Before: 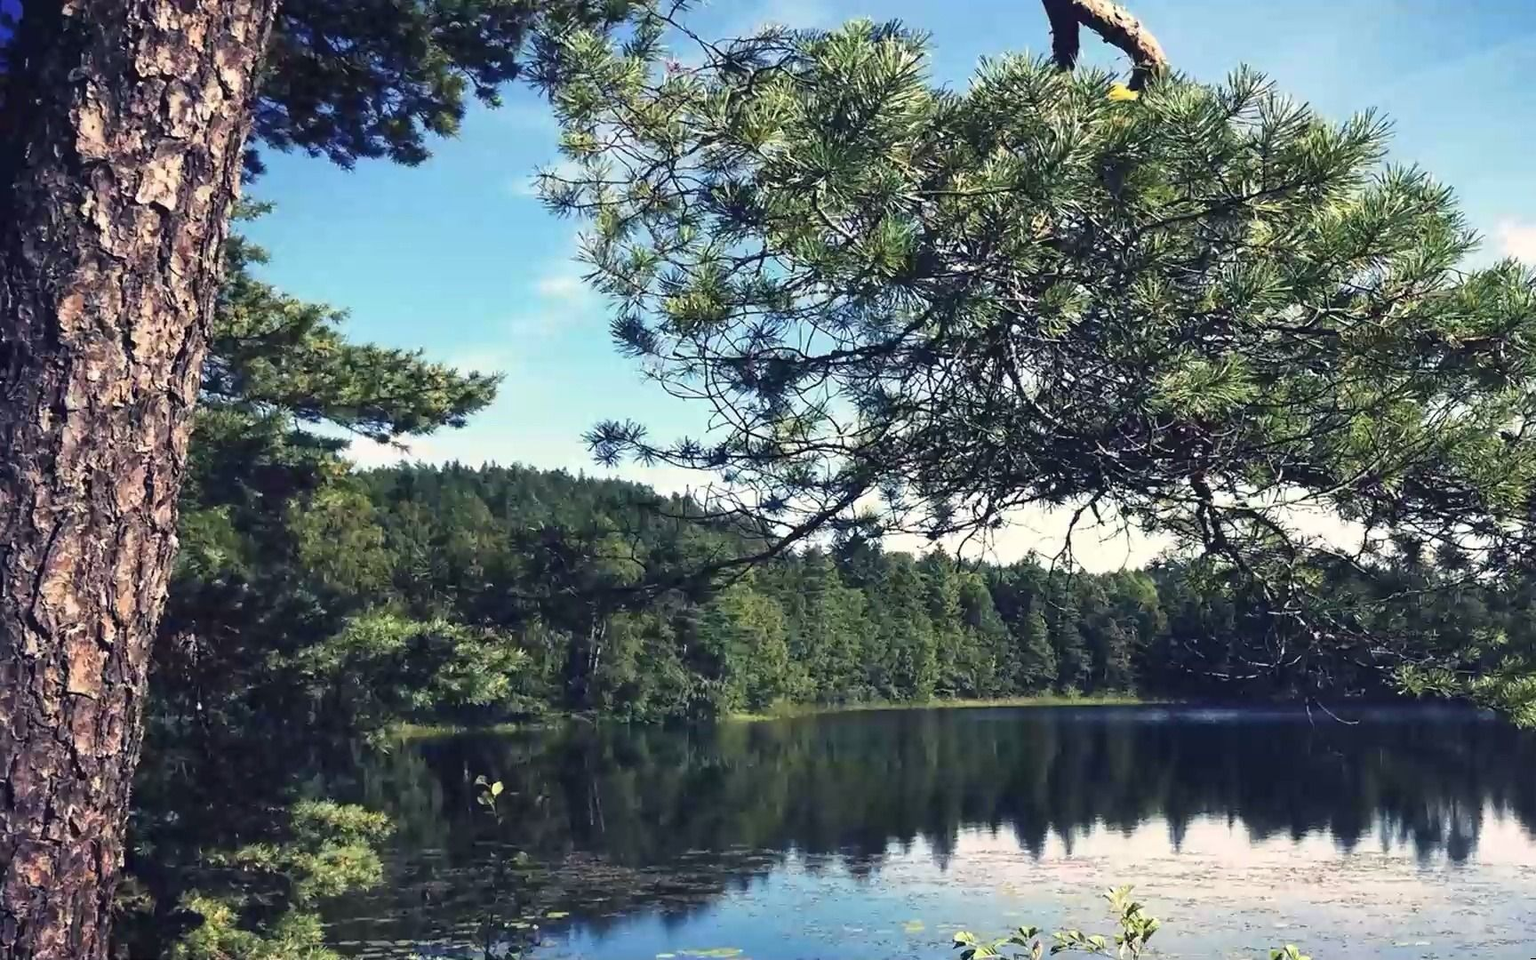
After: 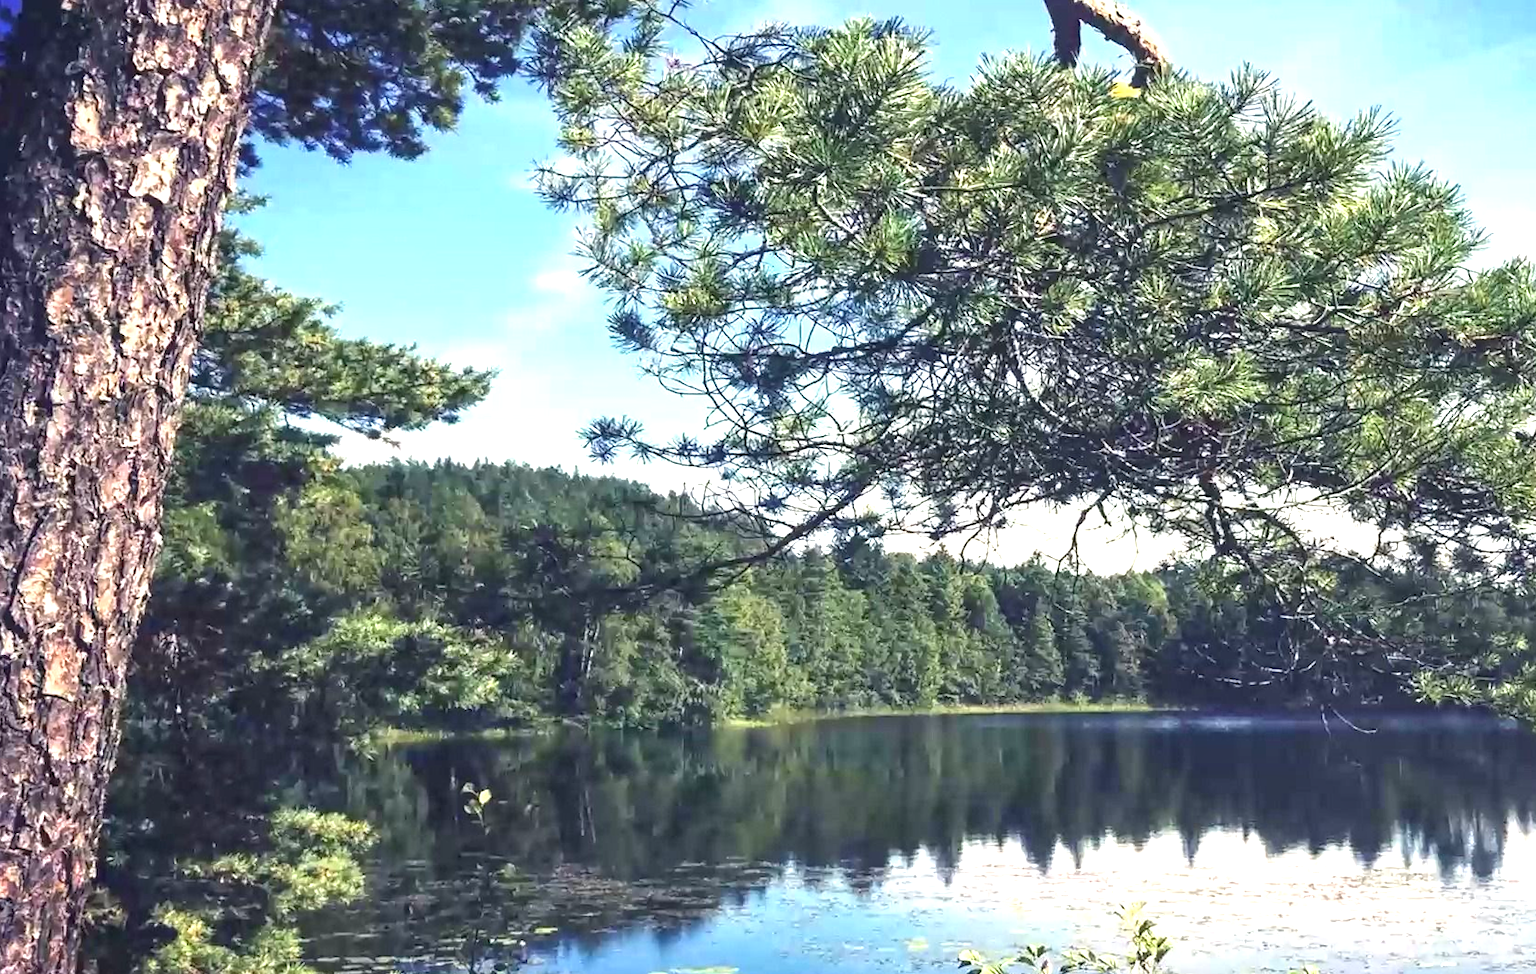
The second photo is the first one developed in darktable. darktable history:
crop: top 0.05%, bottom 0.098%
exposure: black level correction 0, exposure 0.9 EV, compensate highlight preservation false
local contrast: detail 110%
rotate and perspective: rotation 0.226°, lens shift (vertical) -0.042, crop left 0.023, crop right 0.982, crop top 0.006, crop bottom 0.994
